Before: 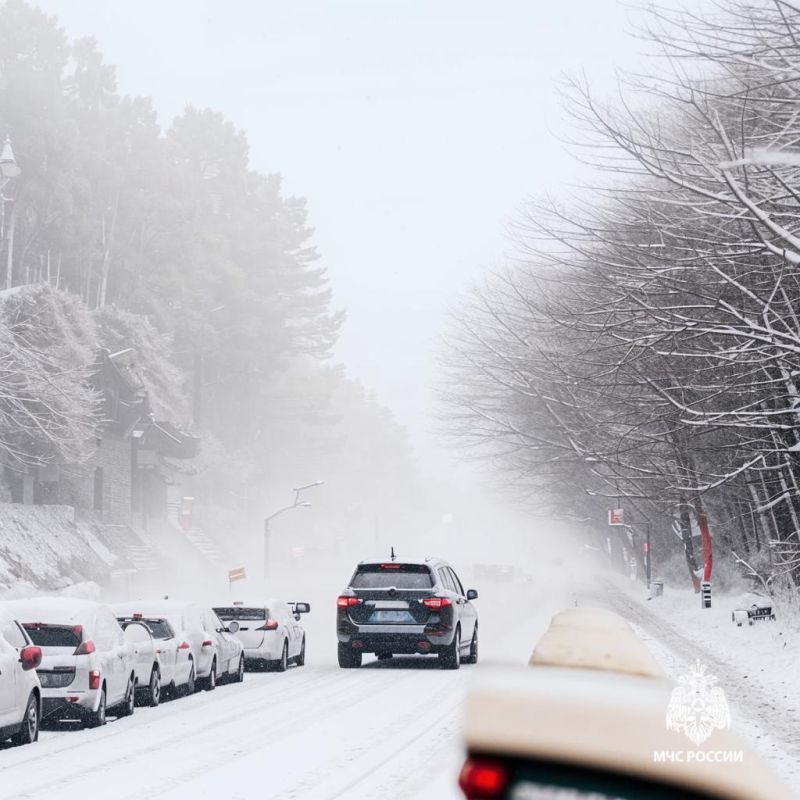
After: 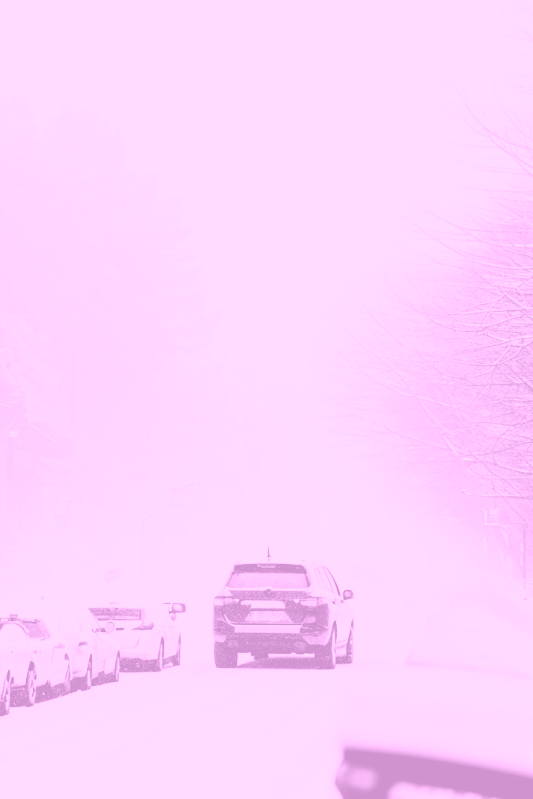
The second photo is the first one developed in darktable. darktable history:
tone equalizer: on, module defaults
filmic rgb: black relative exposure -5 EV, hardness 2.88, contrast 1.3, highlights saturation mix -30%
colorize: hue 331.2°, saturation 75%, source mix 30.28%, lightness 70.52%, version 1
crop and rotate: left 15.546%, right 17.787%
